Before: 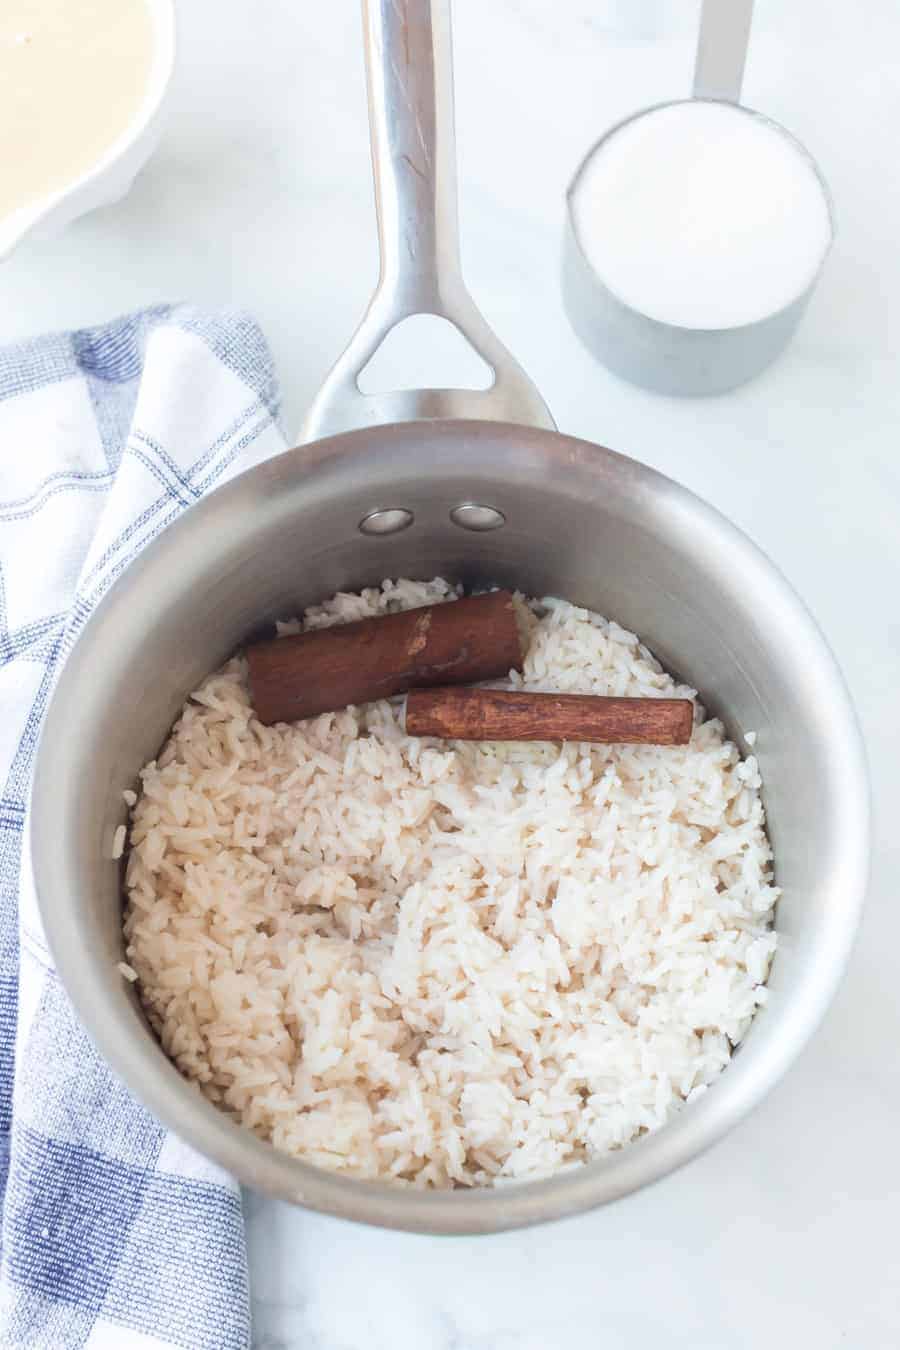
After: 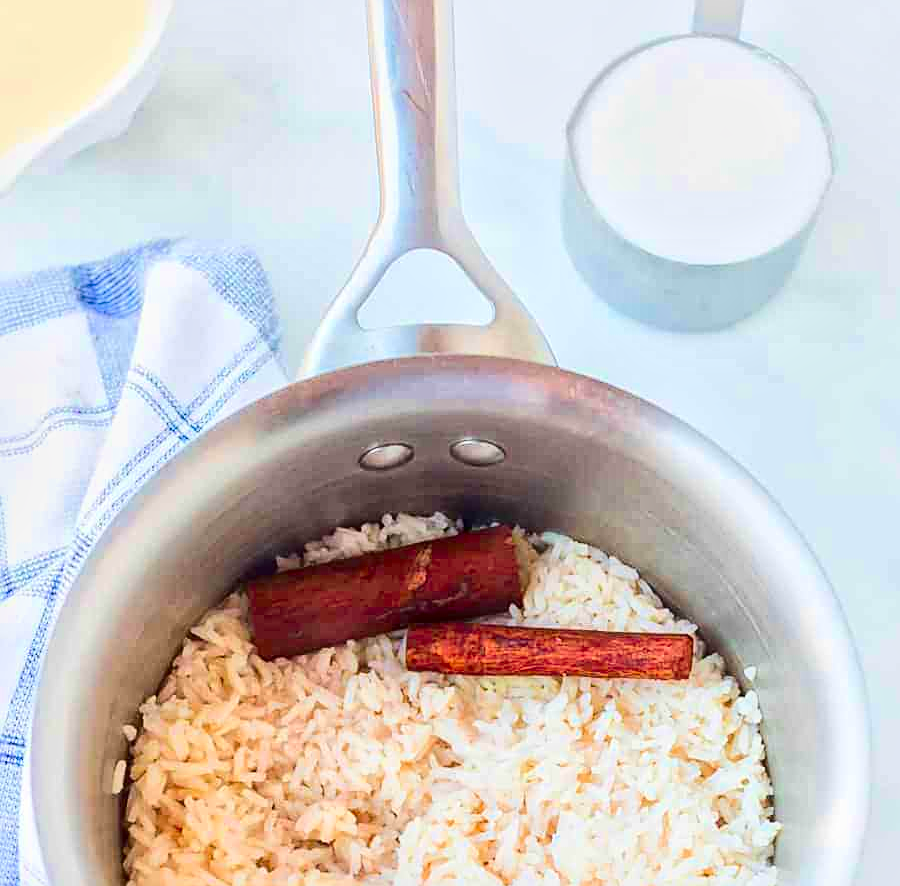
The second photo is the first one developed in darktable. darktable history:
crop and rotate: top 4.848%, bottom 29.503%
local contrast: highlights 100%, shadows 100%, detail 120%, midtone range 0.2
contrast brightness saturation: contrast 0.26, brightness 0.02, saturation 0.87
color zones: curves: ch0 [(0, 0.613) (0.01, 0.613) (0.245, 0.448) (0.498, 0.529) (0.642, 0.665) (0.879, 0.777) (0.99, 0.613)]; ch1 [(0, 0) (0.143, 0) (0.286, 0) (0.429, 0) (0.571, 0) (0.714, 0) (0.857, 0)], mix -121.96%
global tonemap: drago (1, 100), detail 1
sharpen: amount 0.575
